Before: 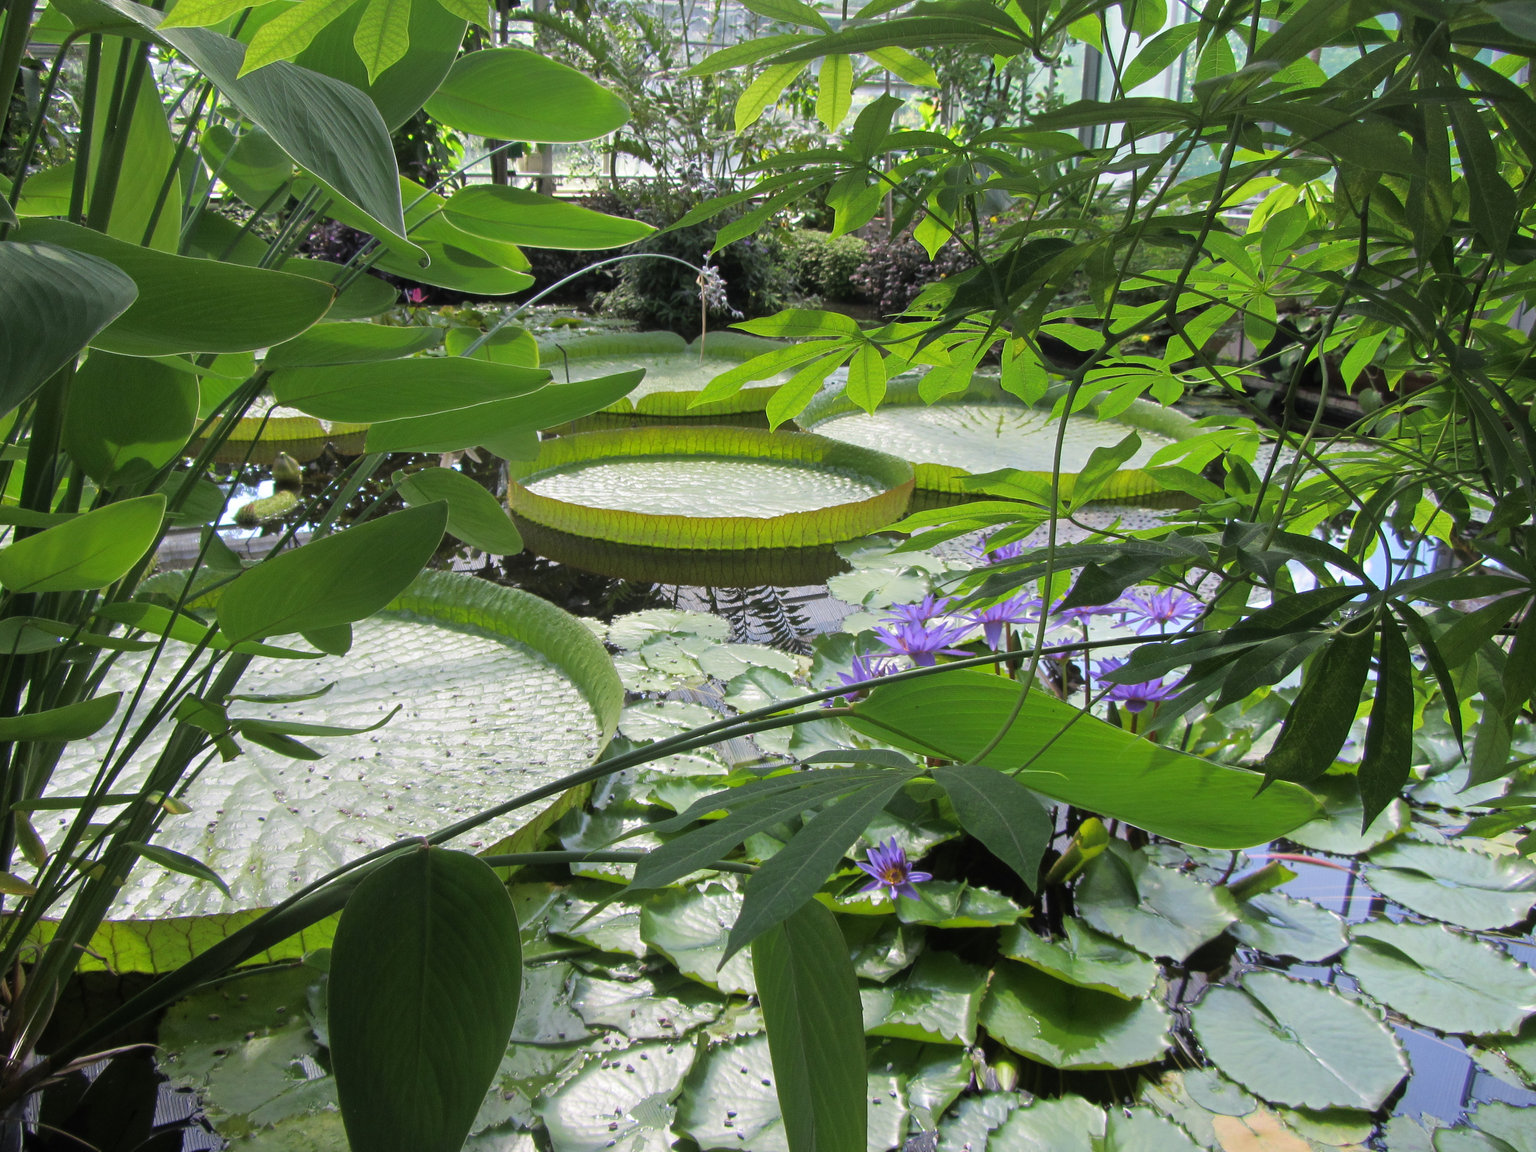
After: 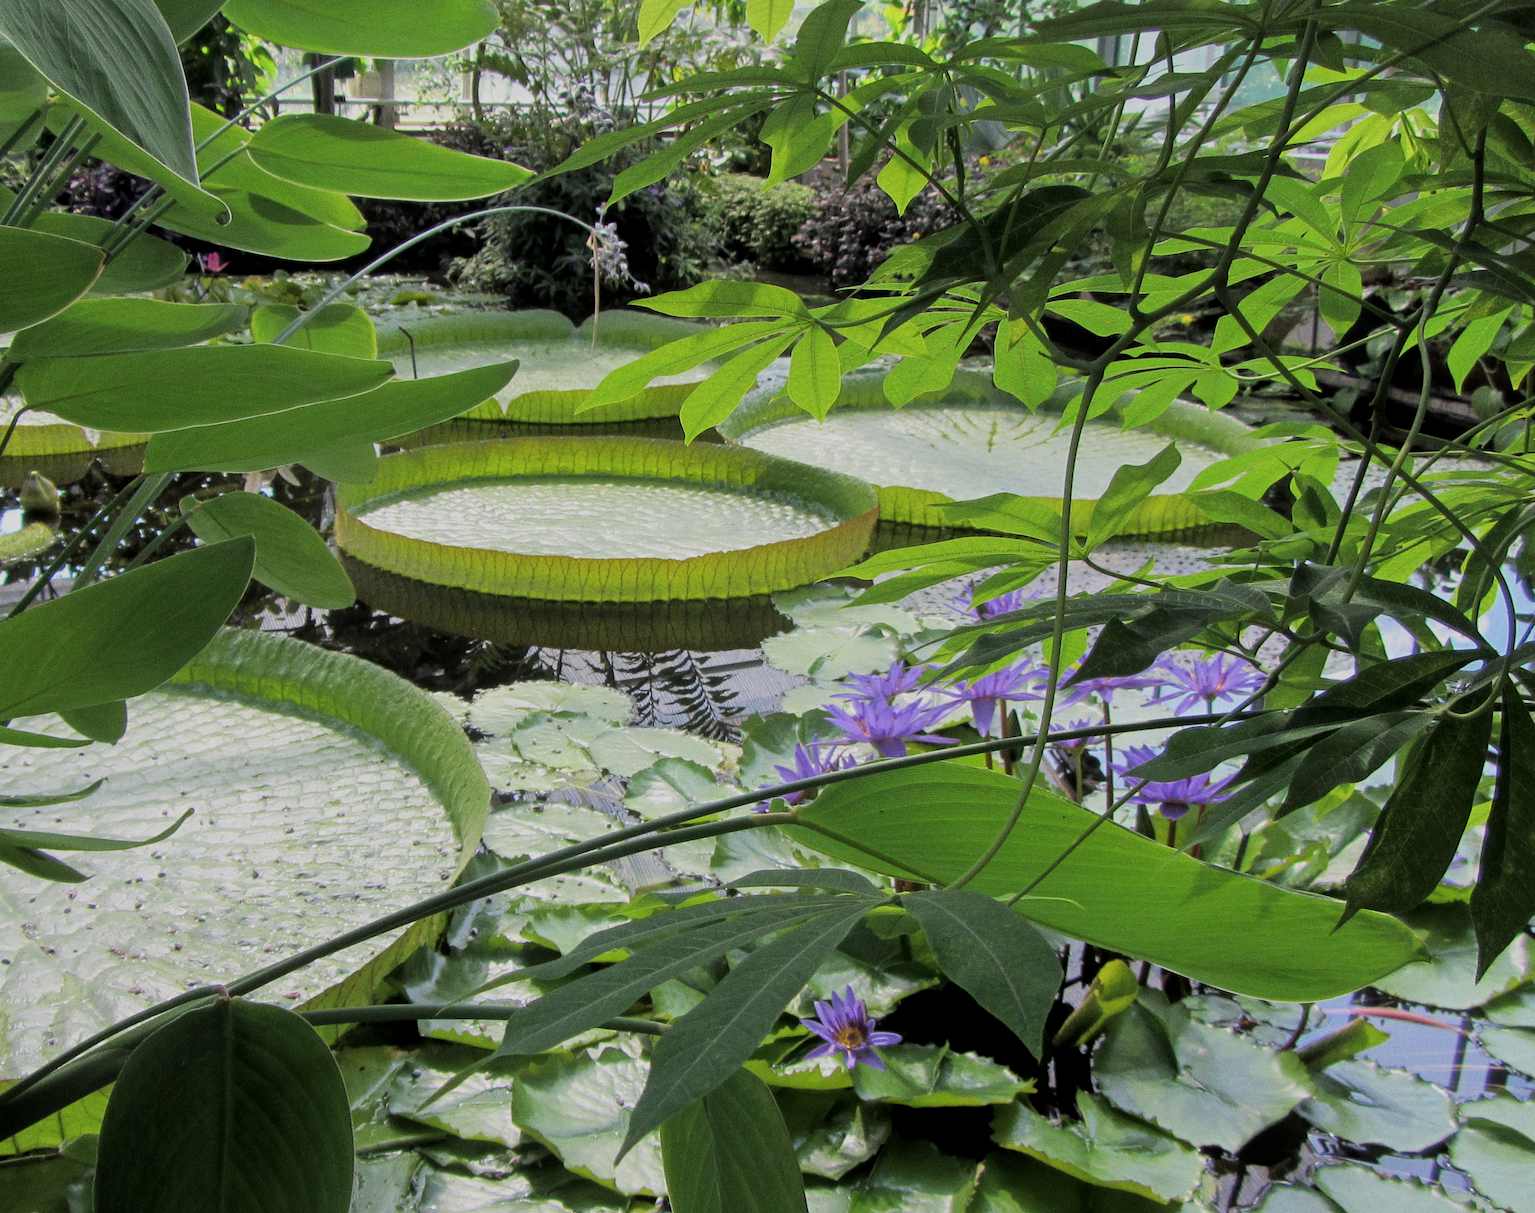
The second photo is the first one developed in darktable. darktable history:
grain: coarseness 0.47 ISO
filmic rgb: black relative exposure -7.65 EV, white relative exposure 4.56 EV, hardness 3.61, color science v6 (2022)
exposure: compensate highlight preservation false
local contrast: highlights 100%, shadows 100%, detail 120%, midtone range 0.2
crop: left 16.768%, top 8.653%, right 8.362%, bottom 12.485%
contrast brightness saturation: saturation -0.05
